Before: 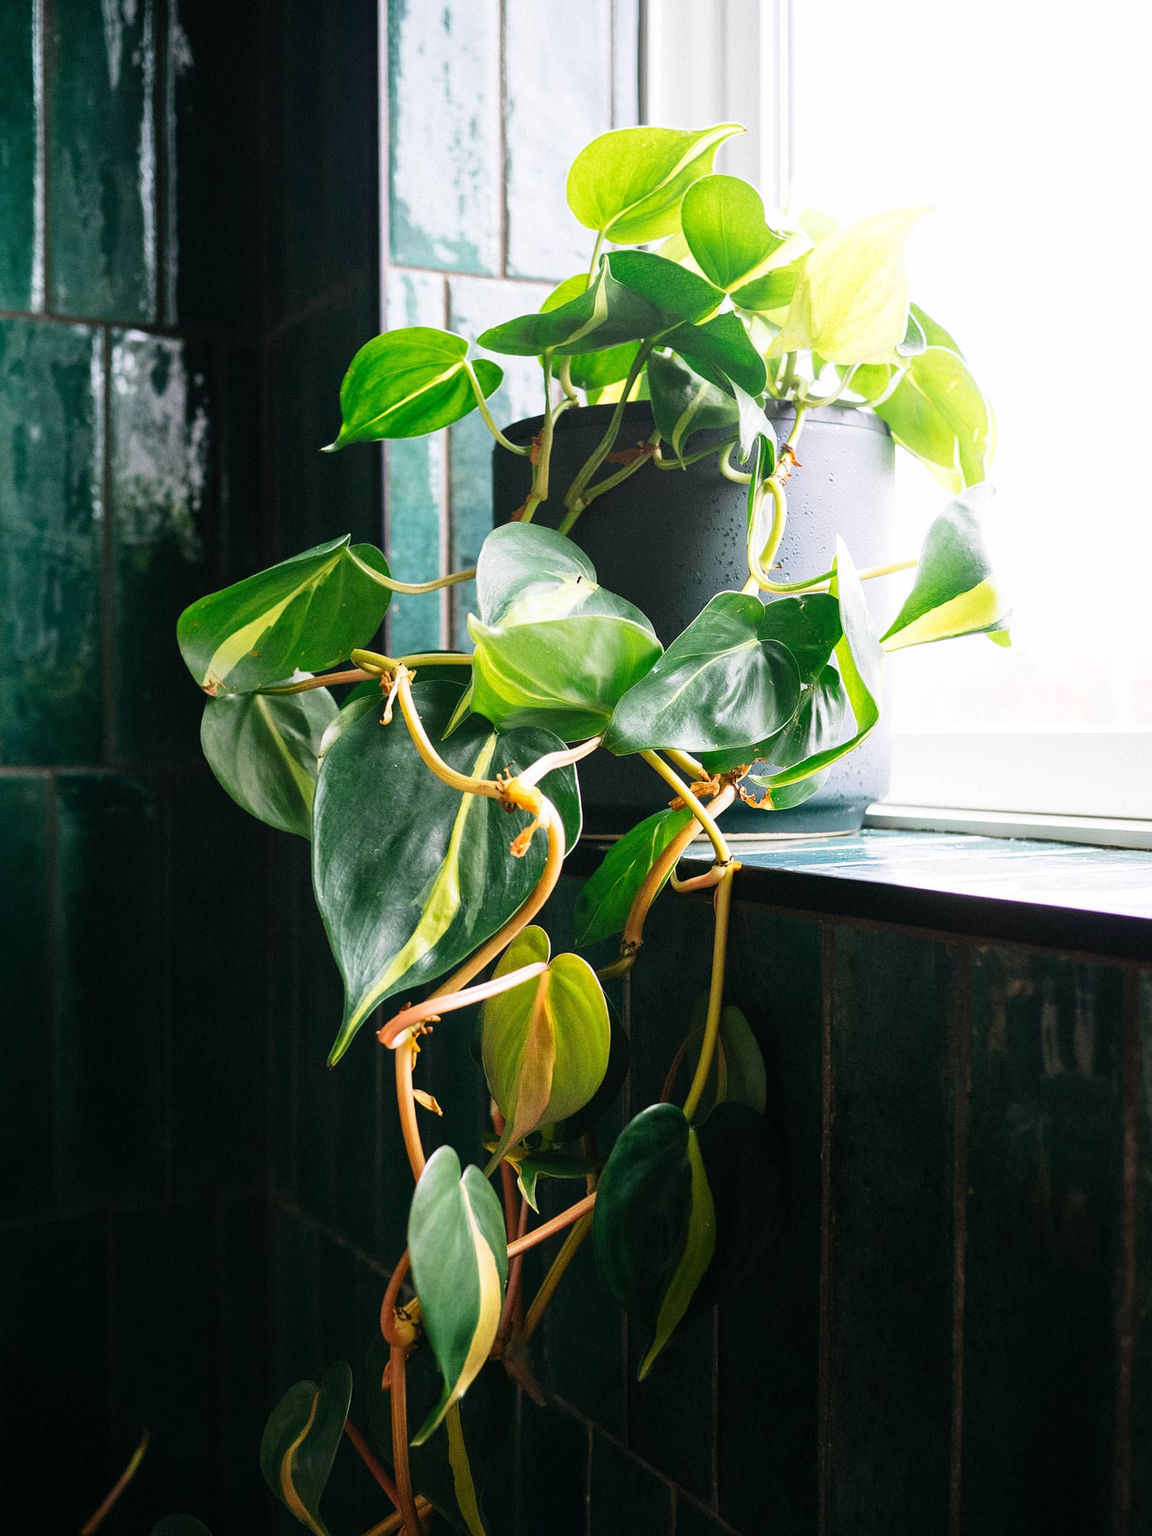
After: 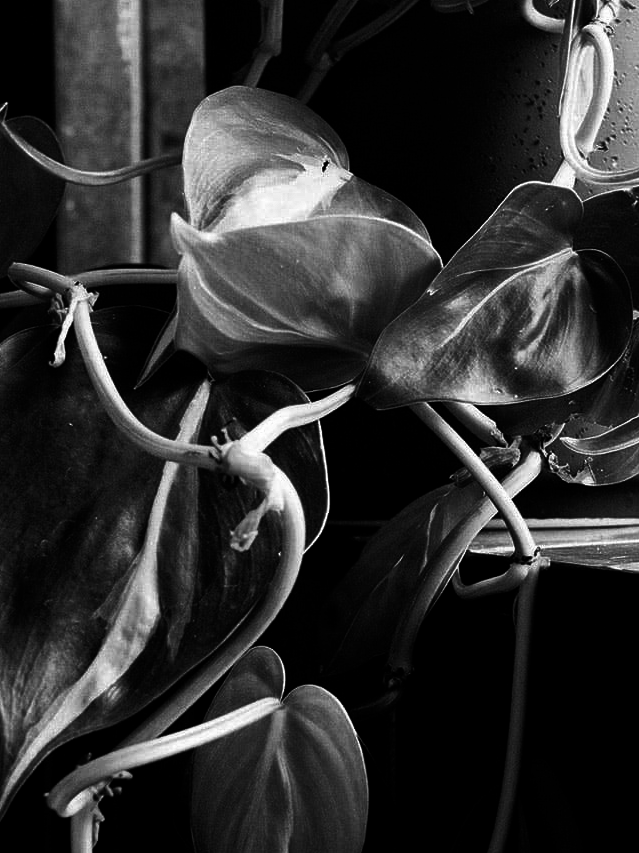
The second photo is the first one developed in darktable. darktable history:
rgb levels: mode RGB, independent channels, levels [[0, 0.5, 1], [0, 0.521, 1], [0, 0.536, 1]]
contrast brightness saturation: contrast 0.02, brightness -1, saturation -1
crop: left 30%, top 30%, right 30%, bottom 30%
